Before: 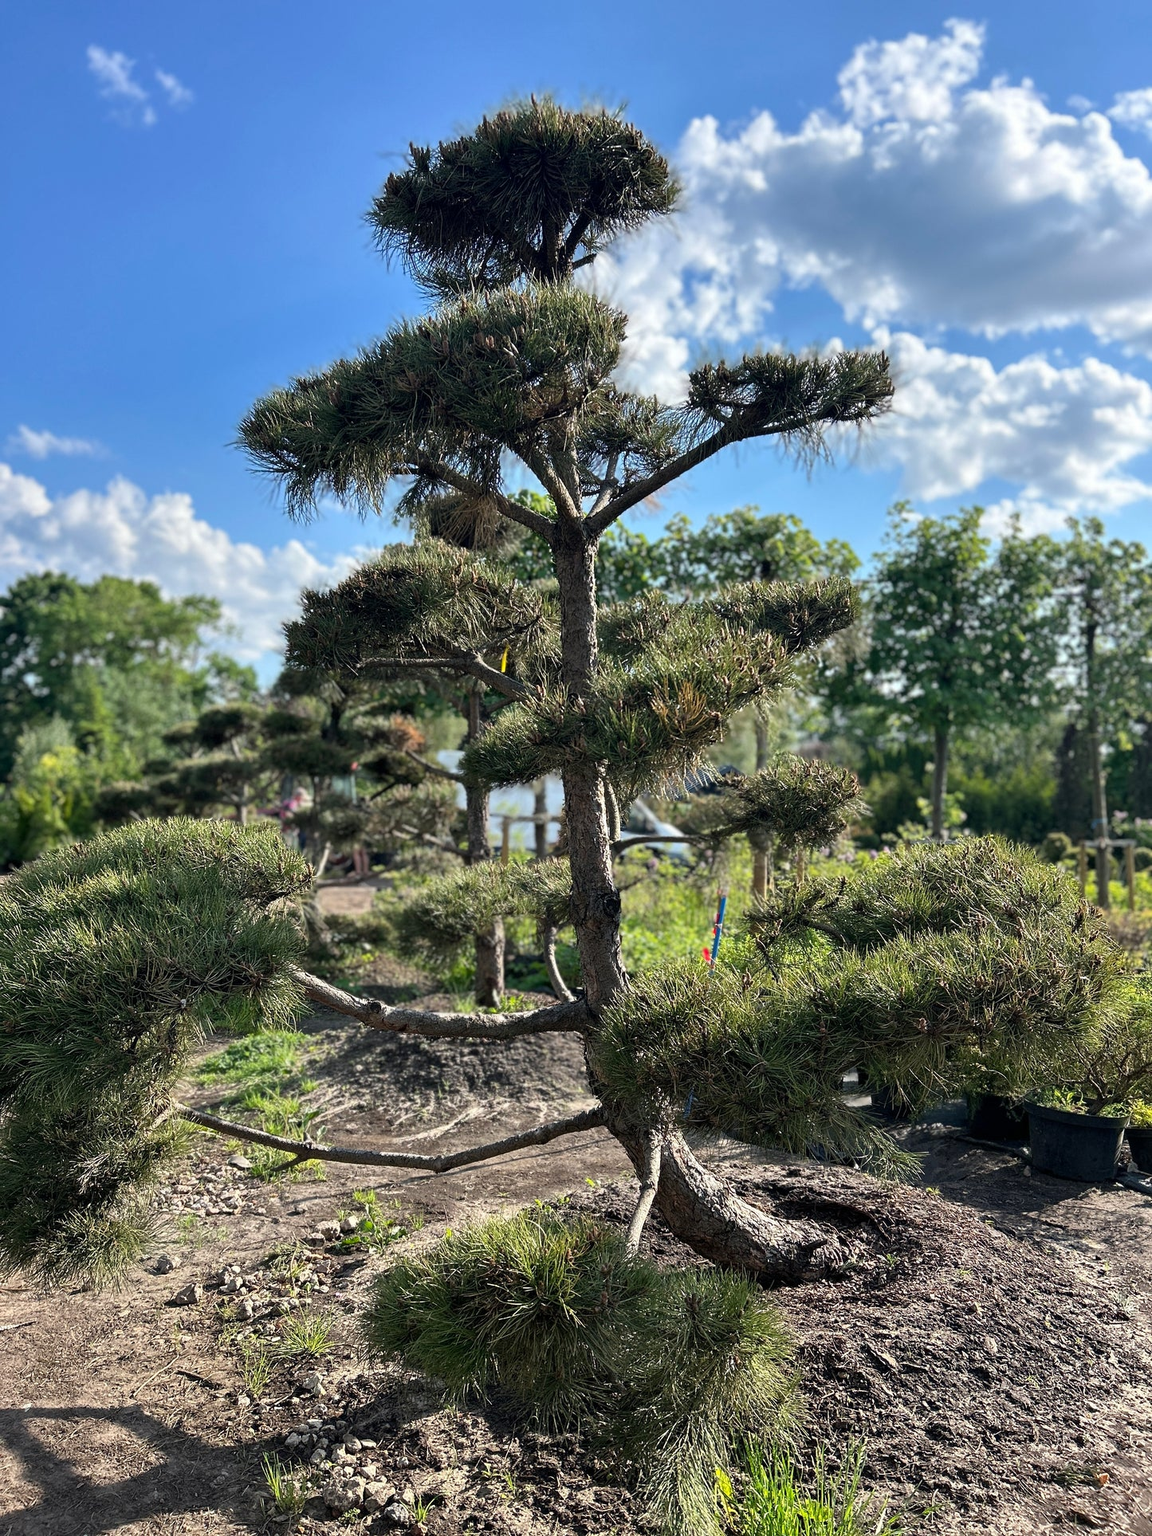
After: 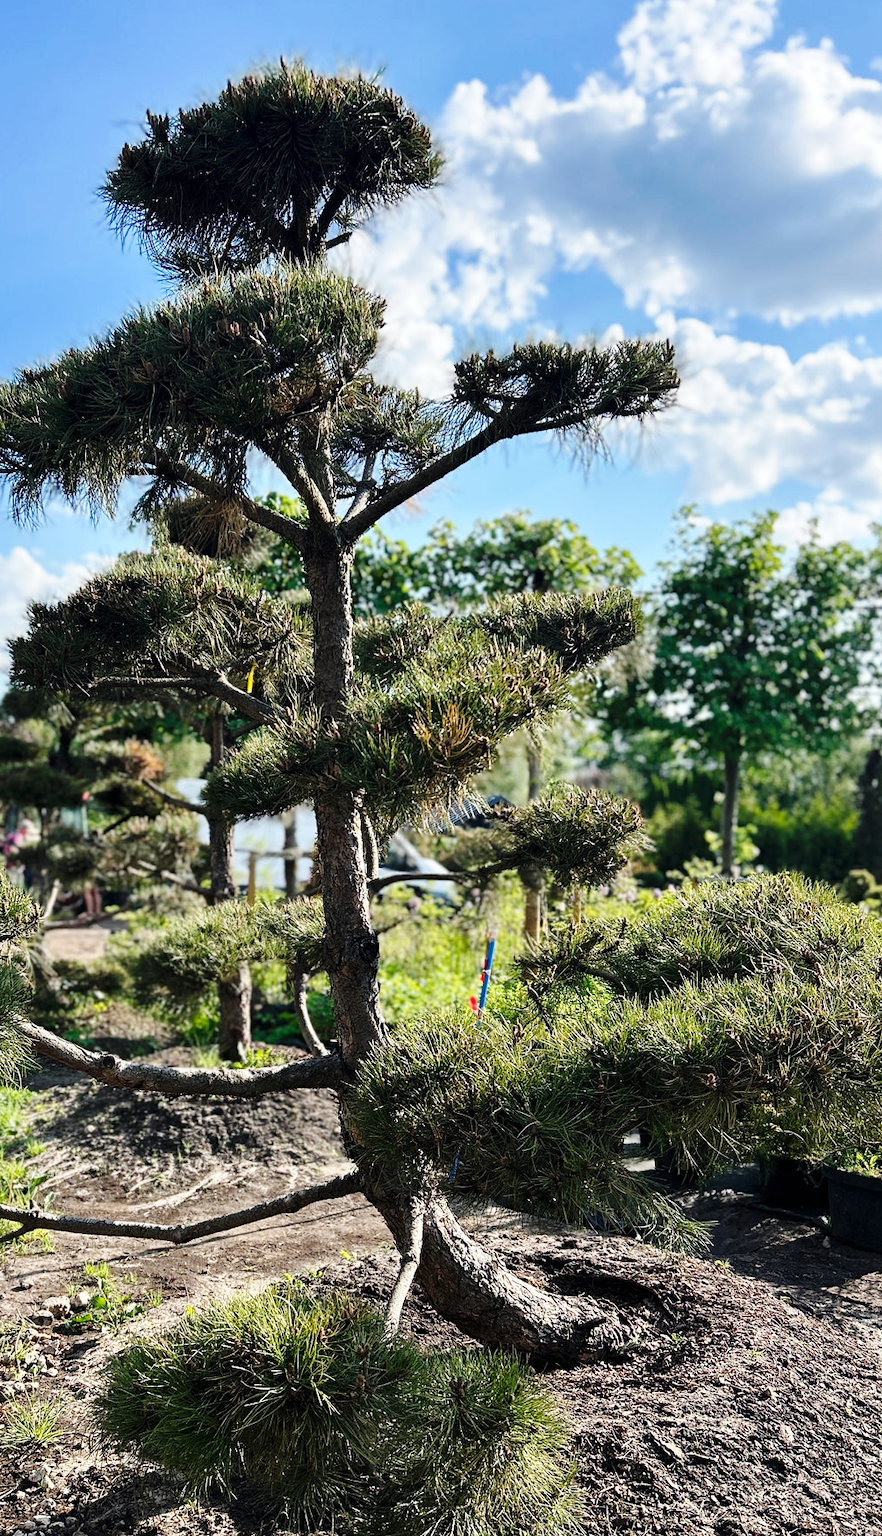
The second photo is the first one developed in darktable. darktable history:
base curve: curves: ch0 [(0, 0) (0.036, 0.025) (0.121, 0.166) (0.206, 0.329) (0.605, 0.79) (1, 1)], preserve colors none
crop and rotate: left 24.034%, top 2.838%, right 6.406%, bottom 6.299%
